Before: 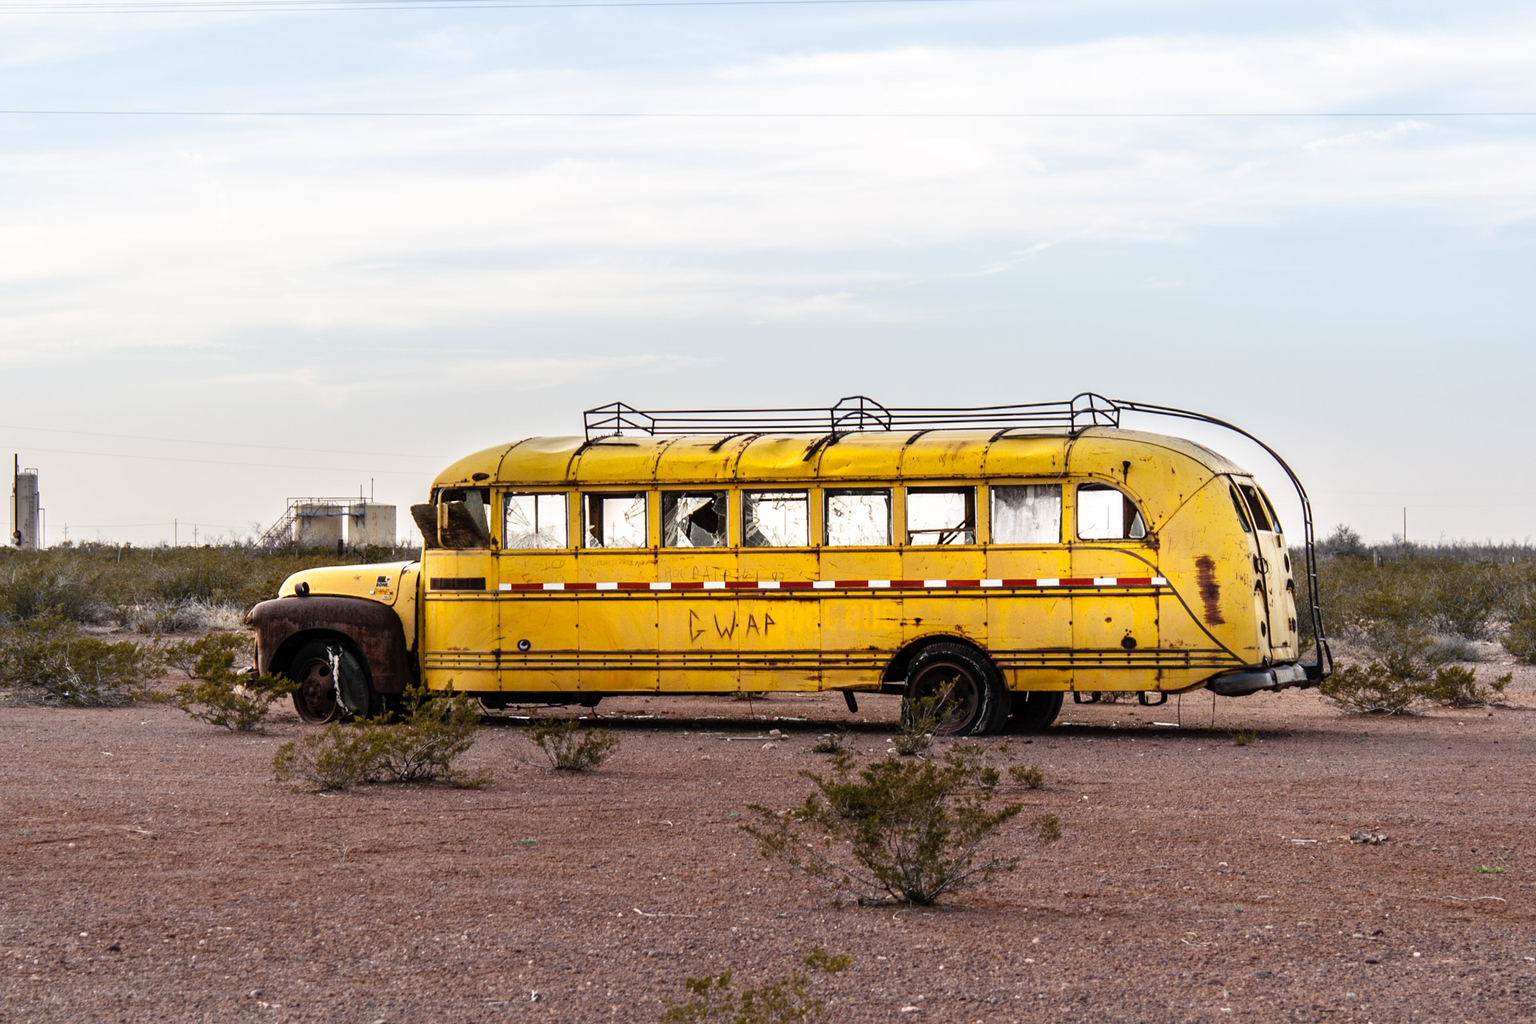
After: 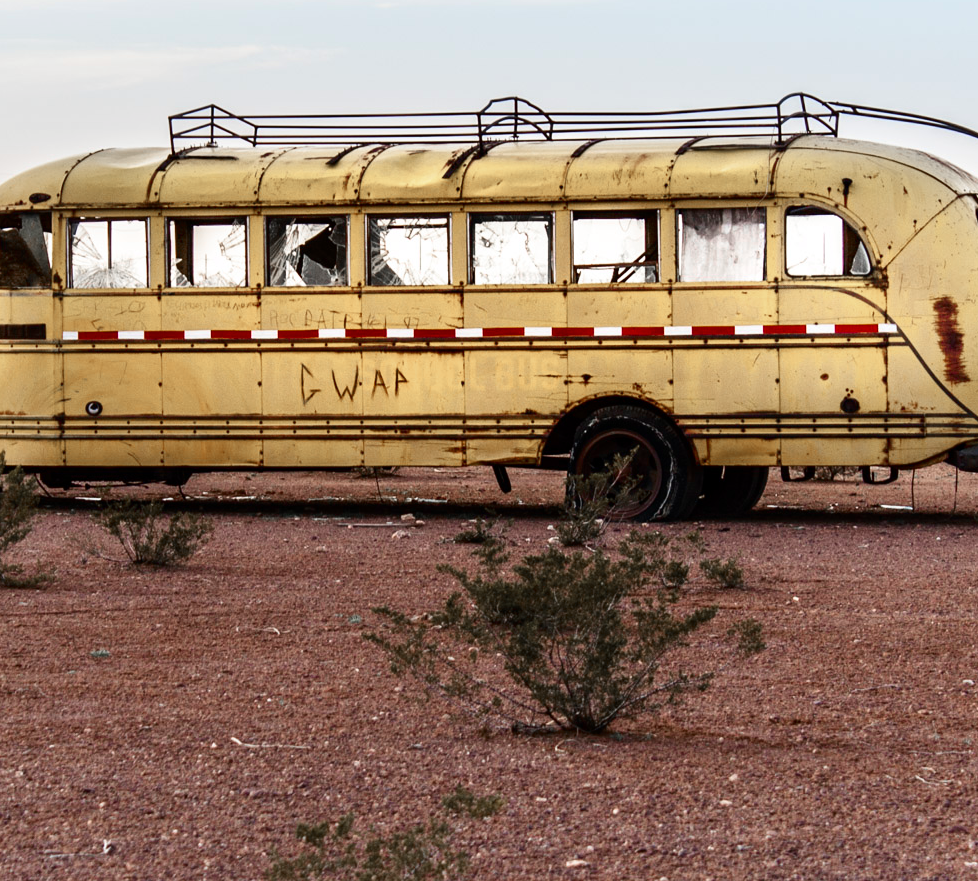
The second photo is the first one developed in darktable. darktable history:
crop and rotate: left 29.237%, top 31.152%, right 19.807%
contrast brightness saturation: contrast 0.13, brightness -0.05, saturation 0.16
color zones: curves: ch1 [(0, 0.708) (0.088, 0.648) (0.245, 0.187) (0.429, 0.326) (0.571, 0.498) (0.714, 0.5) (0.857, 0.5) (1, 0.708)]
